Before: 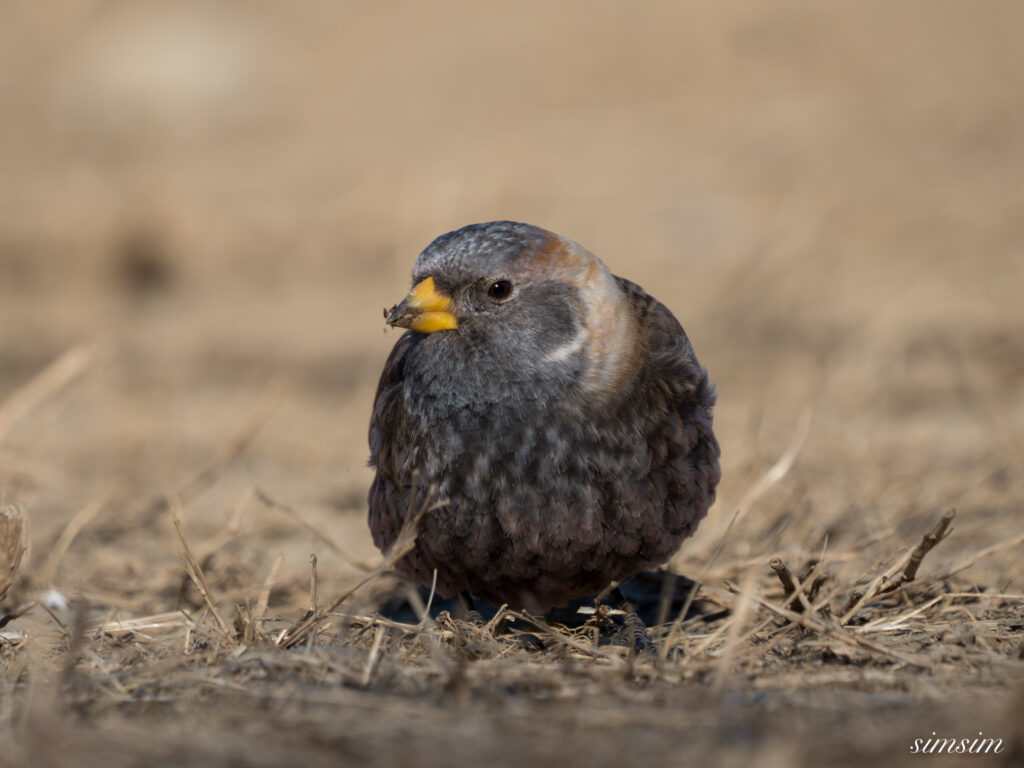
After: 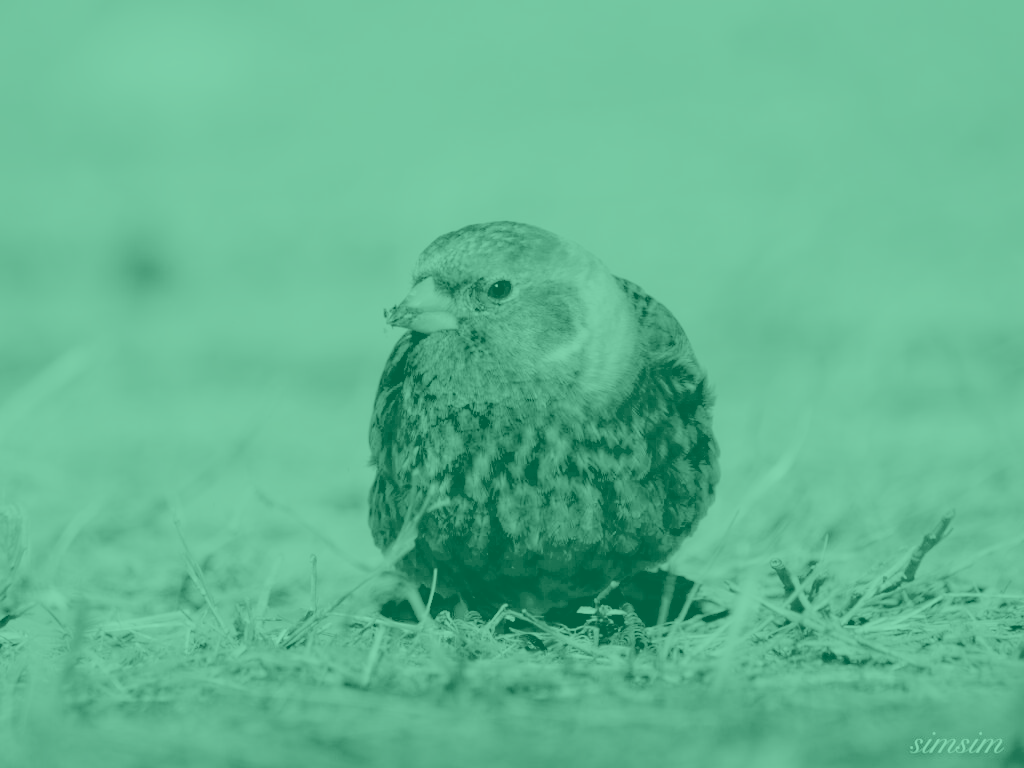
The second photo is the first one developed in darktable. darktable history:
exposure: black level correction 0.016, exposure 1.774 EV, compensate highlight preservation false
colorize: hue 147.6°, saturation 65%, lightness 21.64%
filmic rgb: white relative exposure 8 EV, threshold 3 EV, hardness 2.44, latitude 10.07%, contrast 0.72, highlights saturation mix 10%, shadows ↔ highlights balance 1.38%, color science v4 (2020), enable highlight reconstruction true
local contrast: highlights 100%, shadows 100%, detail 120%, midtone range 0.2
